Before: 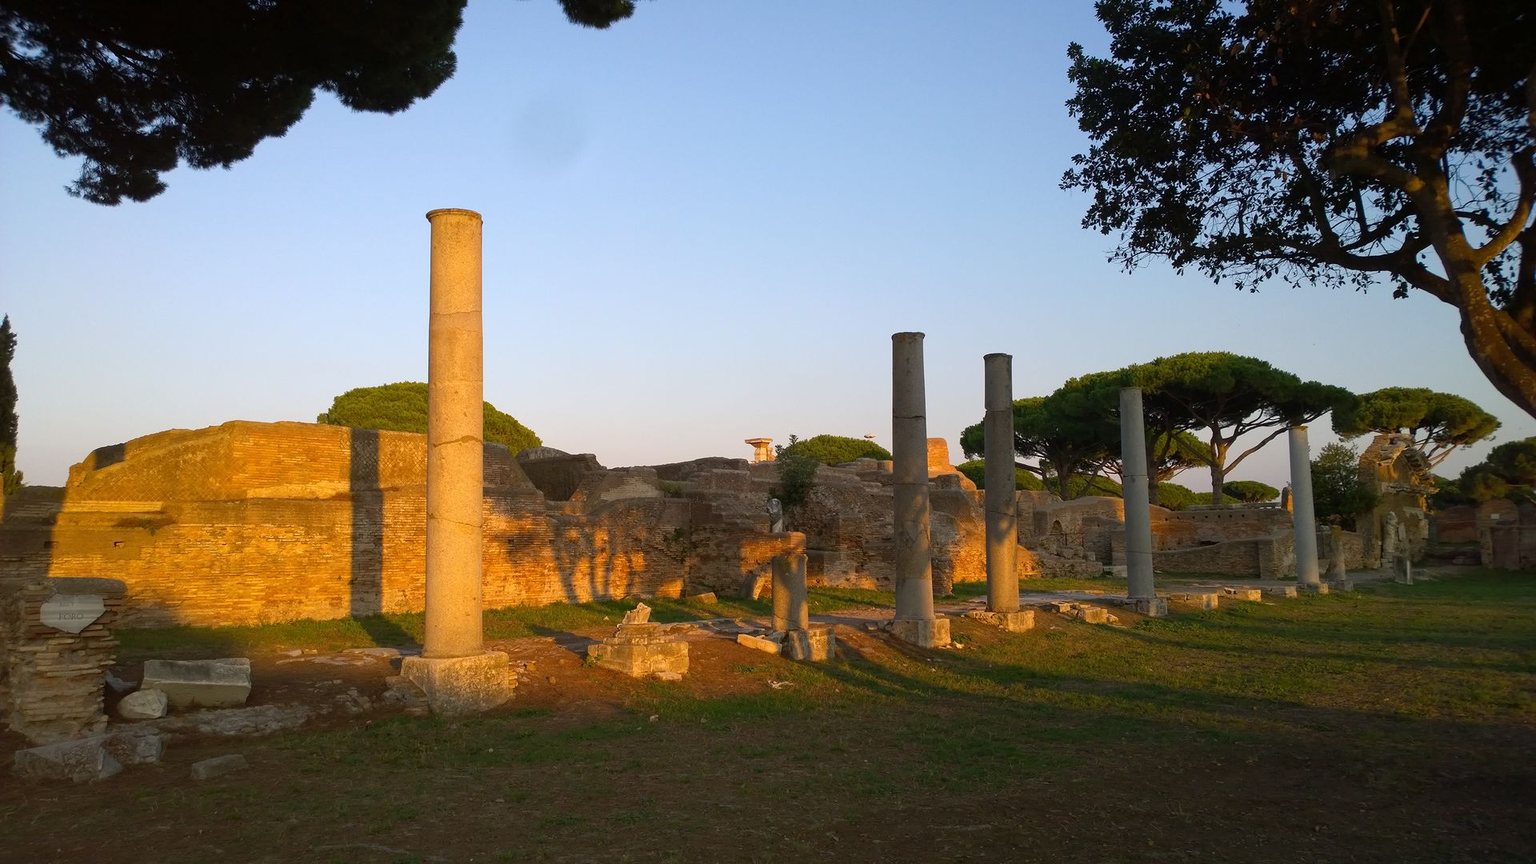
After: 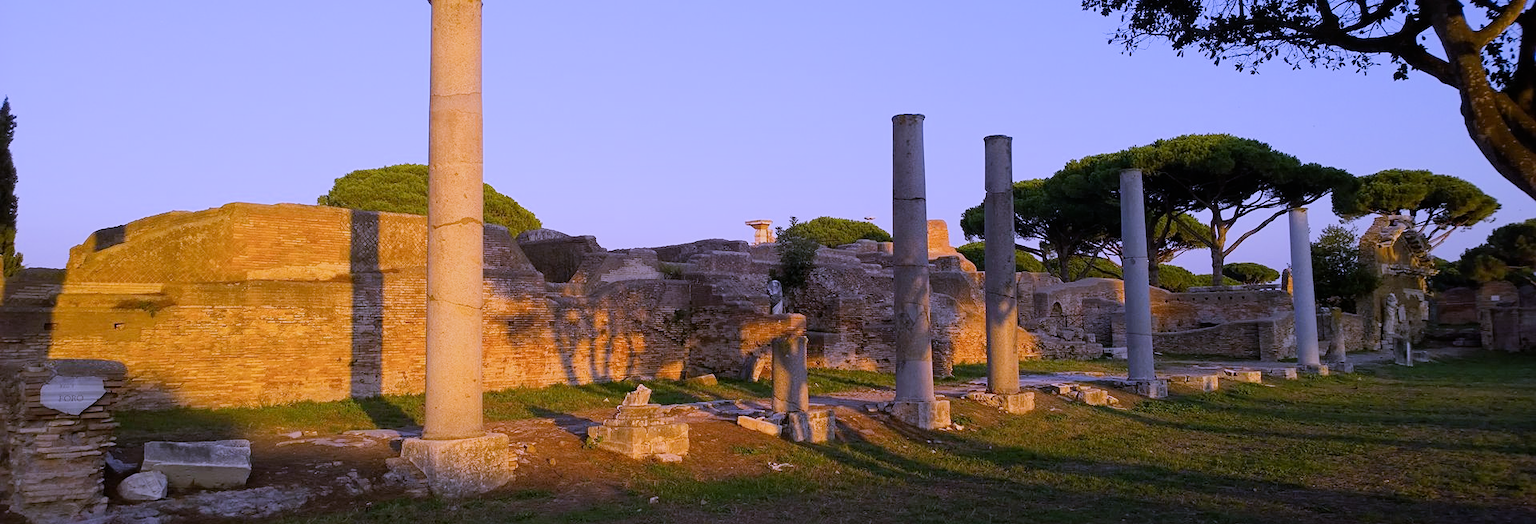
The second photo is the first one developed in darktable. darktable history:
contrast brightness saturation: contrast 0.1, brightness 0.02, saturation 0.02
sharpen: amount 0.2
crop and rotate: top 25.357%, bottom 13.942%
exposure: exposure 0.2 EV, compensate highlight preservation false
white balance: red 0.98, blue 1.61
filmic rgb: black relative exposure -7.65 EV, white relative exposure 4.56 EV, hardness 3.61
